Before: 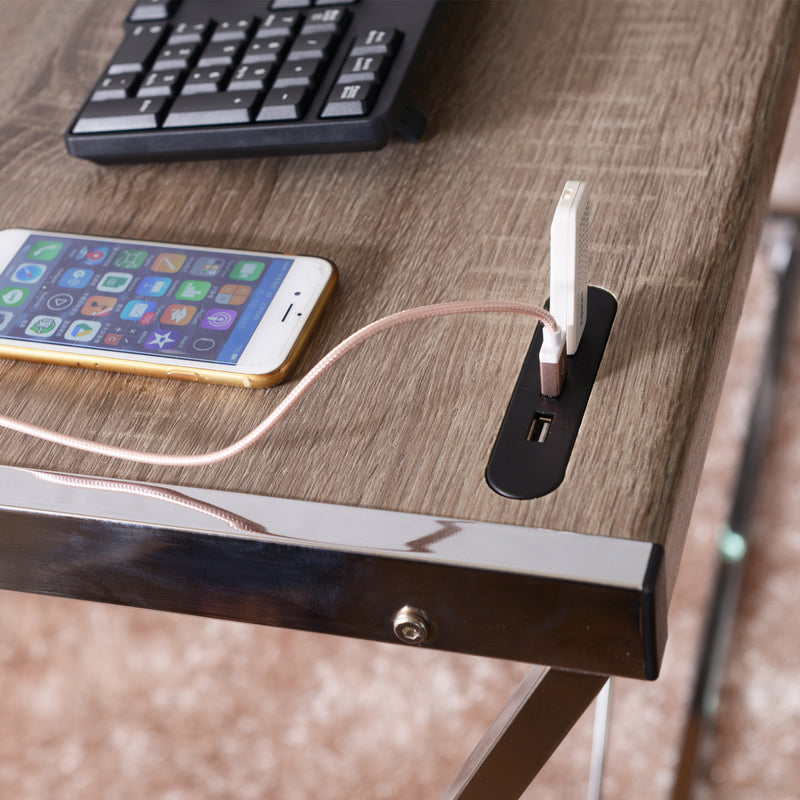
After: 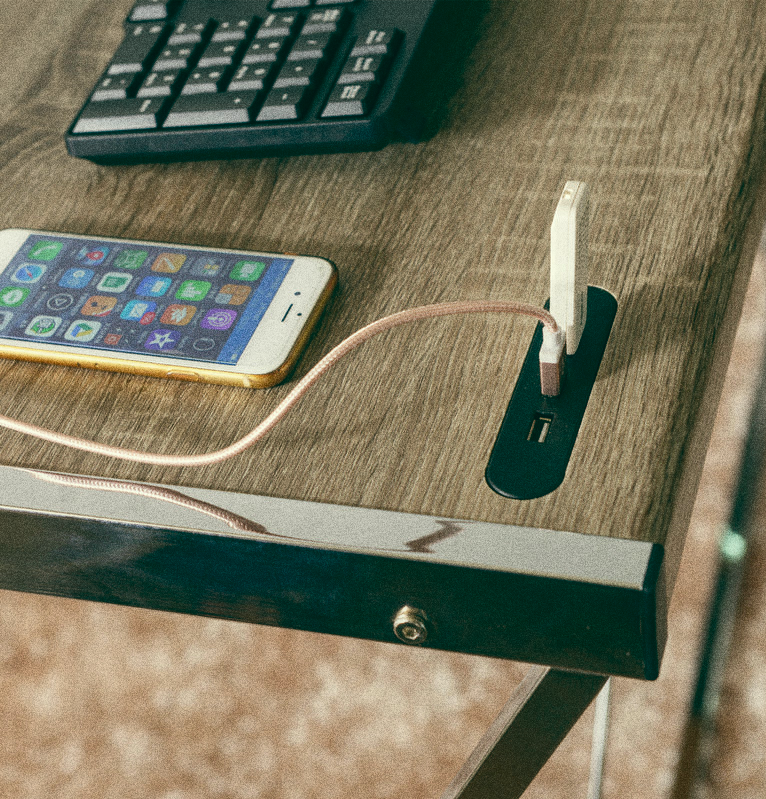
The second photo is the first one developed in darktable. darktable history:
color balance: lift [1.005, 0.99, 1.007, 1.01], gamma [1, 1.034, 1.032, 0.966], gain [0.873, 1.055, 1.067, 0.933]
contrast brightness saturation: saturation 0.13
crop: right 4.126%, bottom 0.031%
local contrast: on, module defaults
grain: strength 49.07%
